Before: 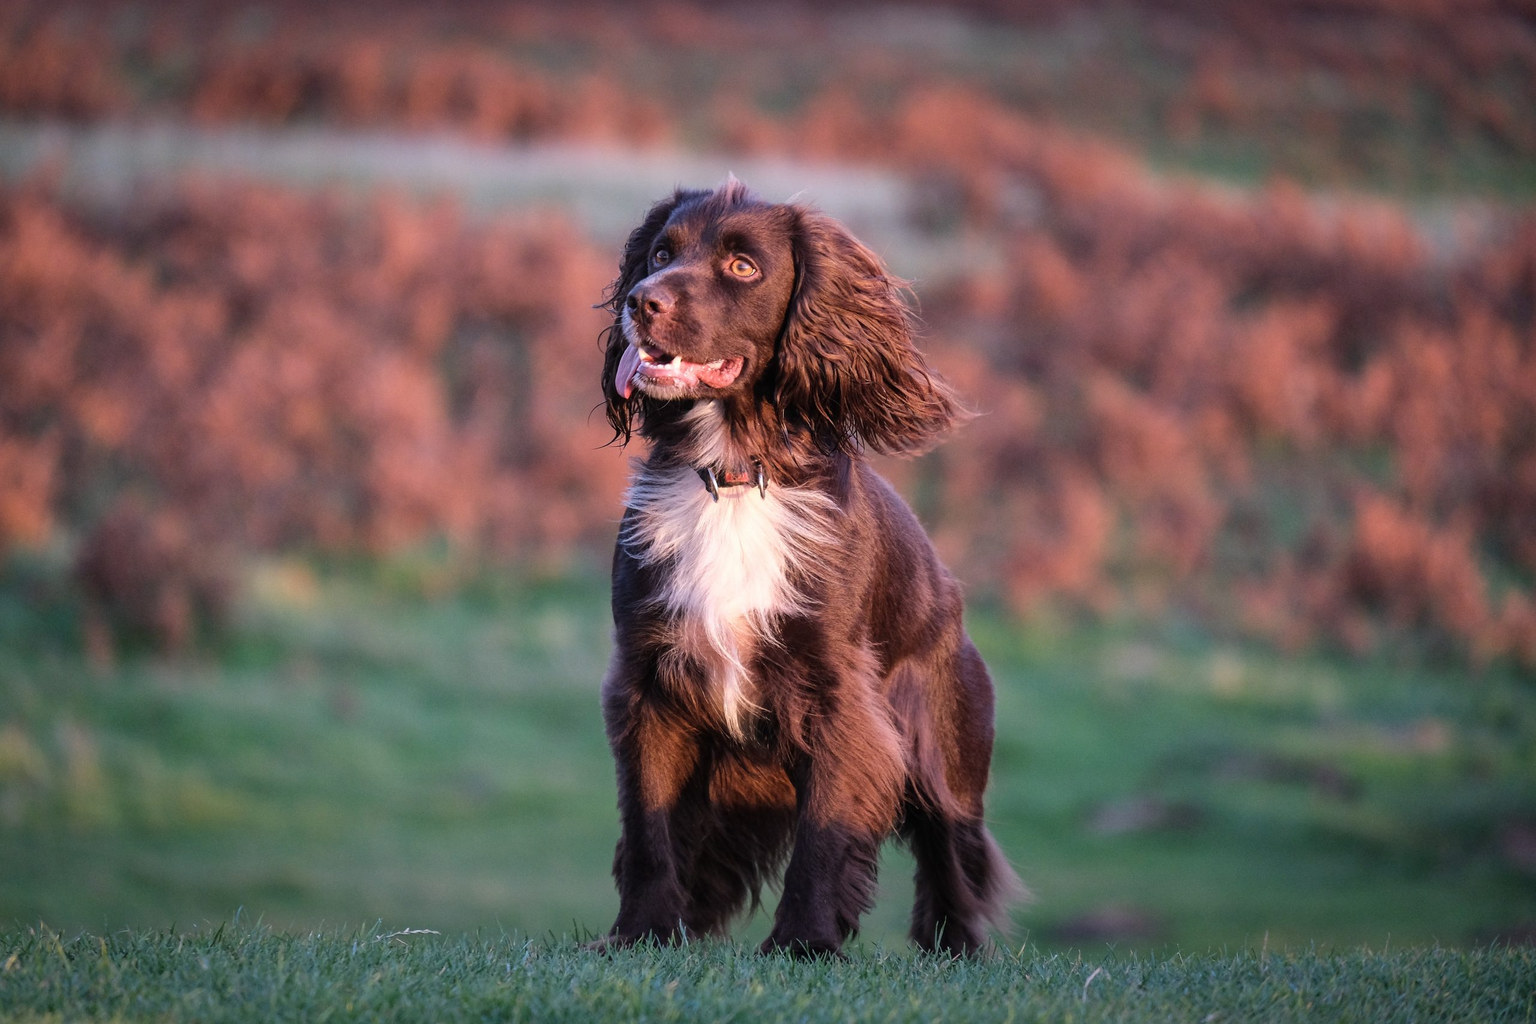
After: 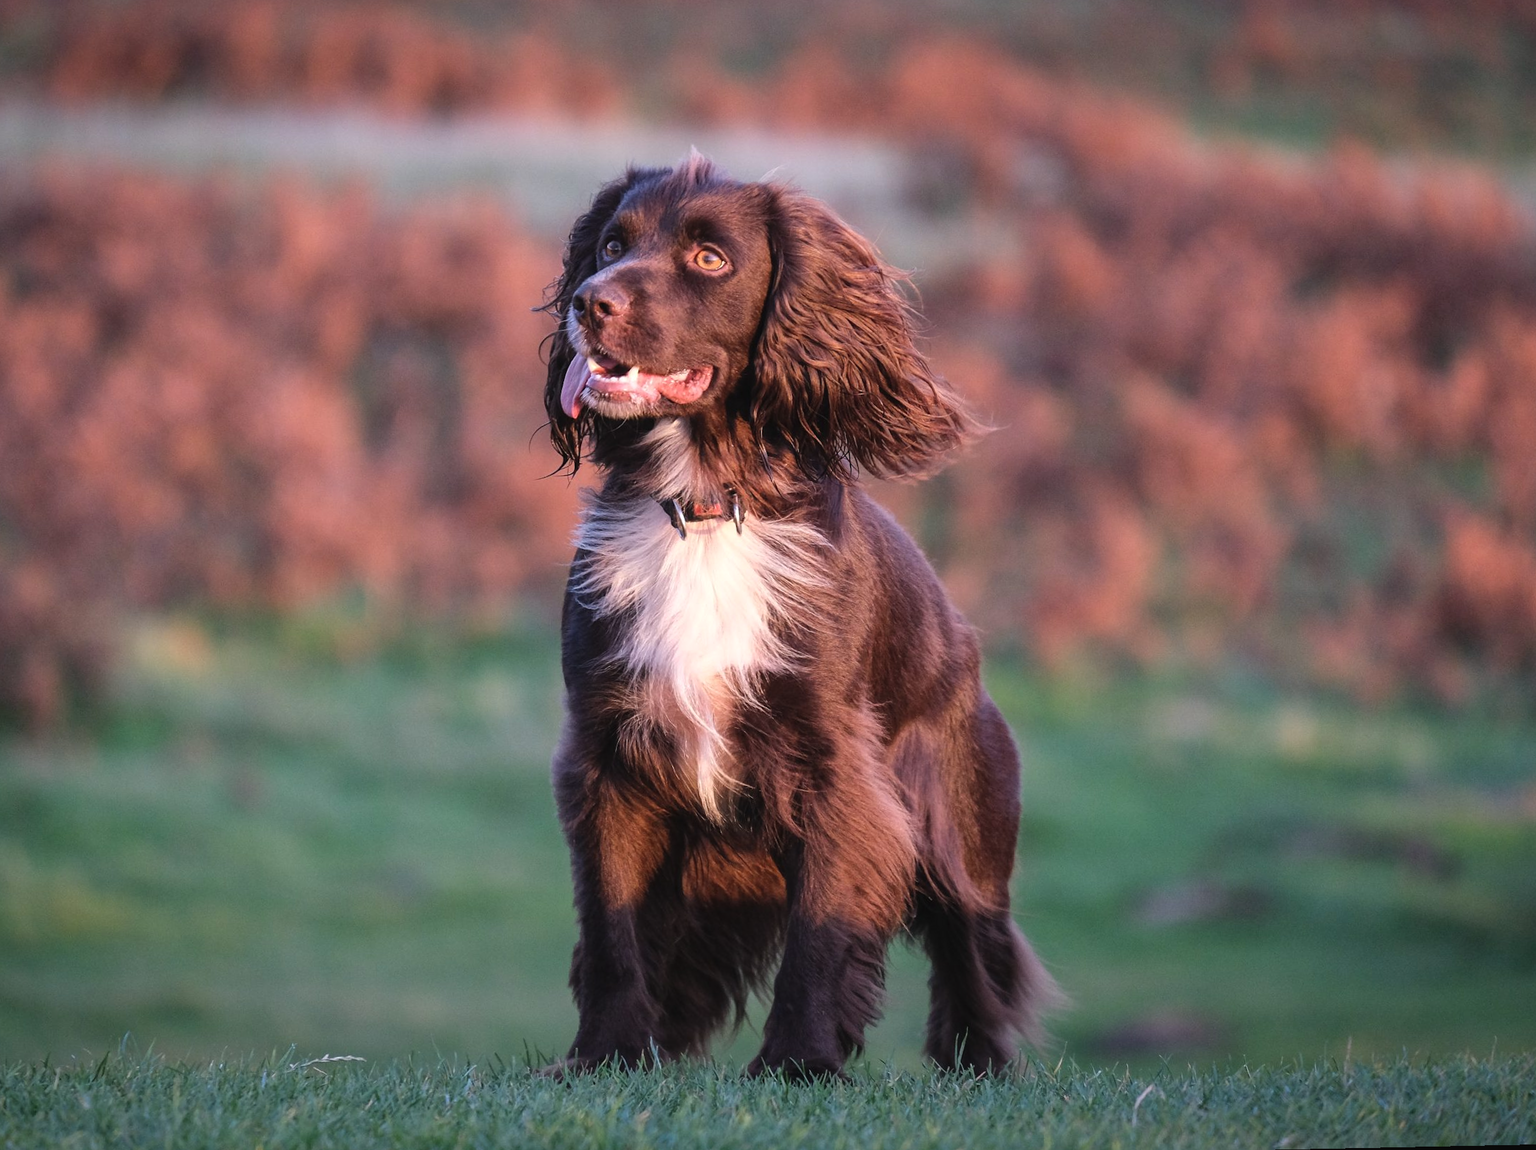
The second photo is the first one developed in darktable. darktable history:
rotate and perspective: rotation -1.17°, automatic cropping off
crop: left 9.807%, top 6.259%, right 7.334%, bottom 2.177%
exposure: black level correction -0.003, exposure 0.04 EV
